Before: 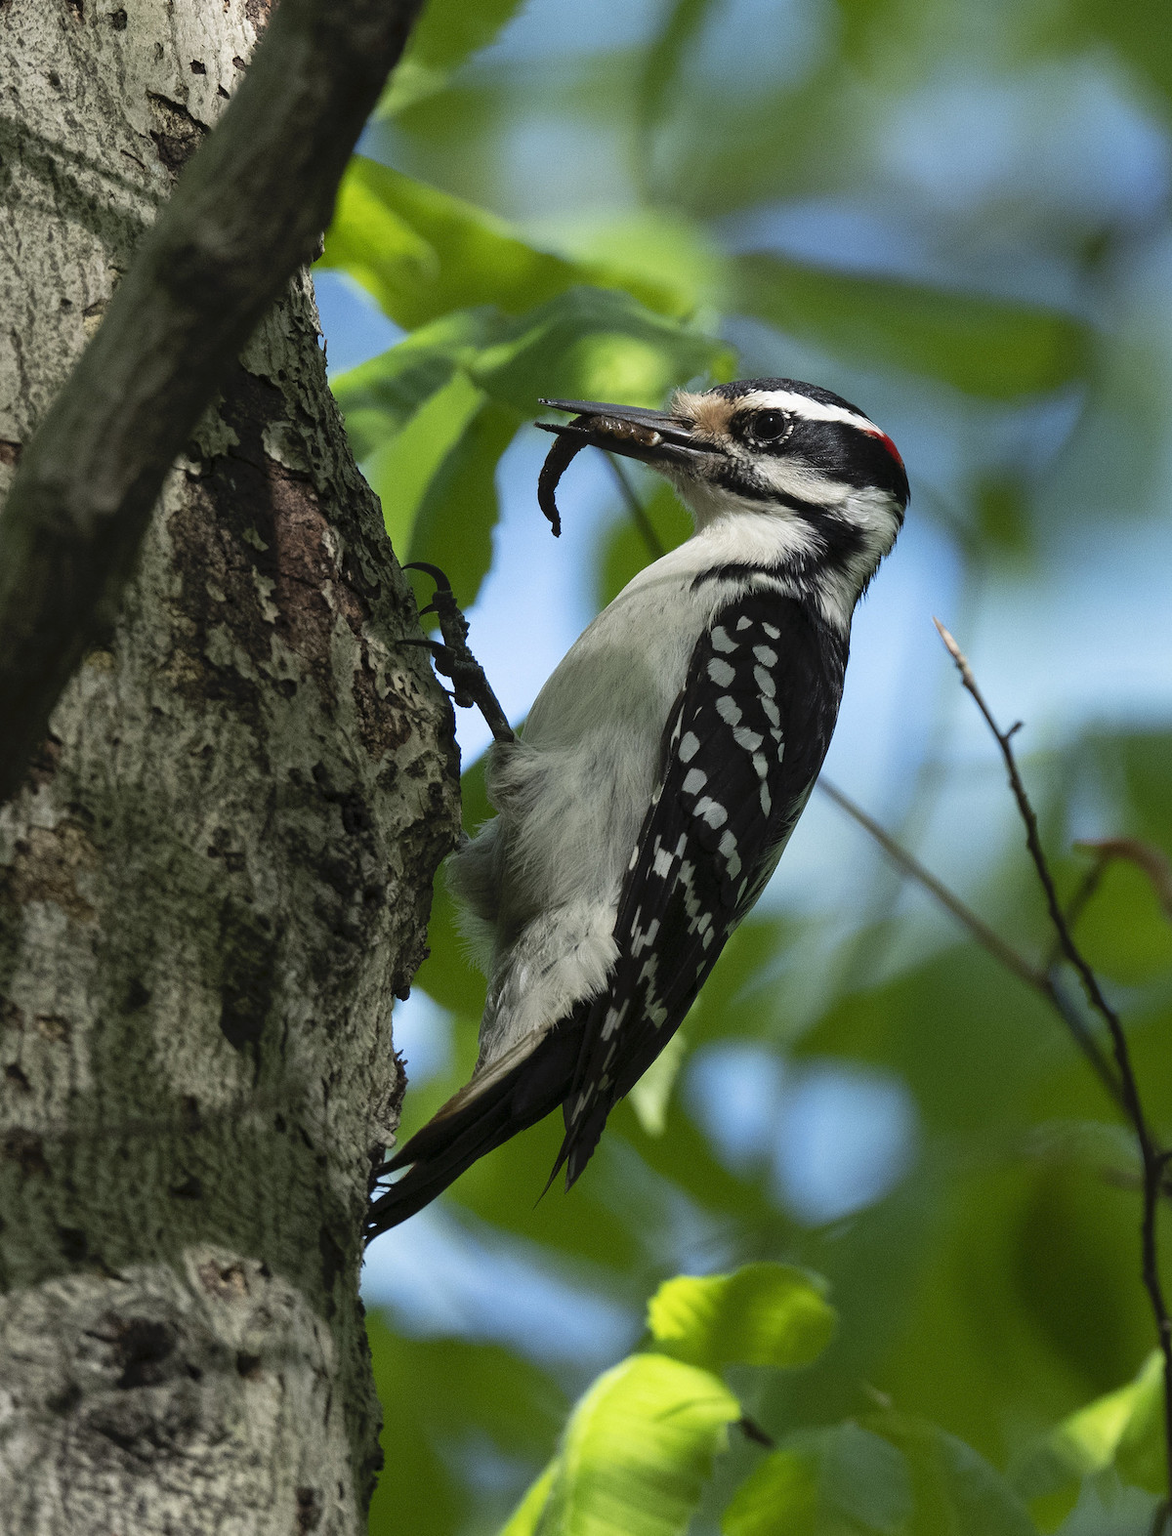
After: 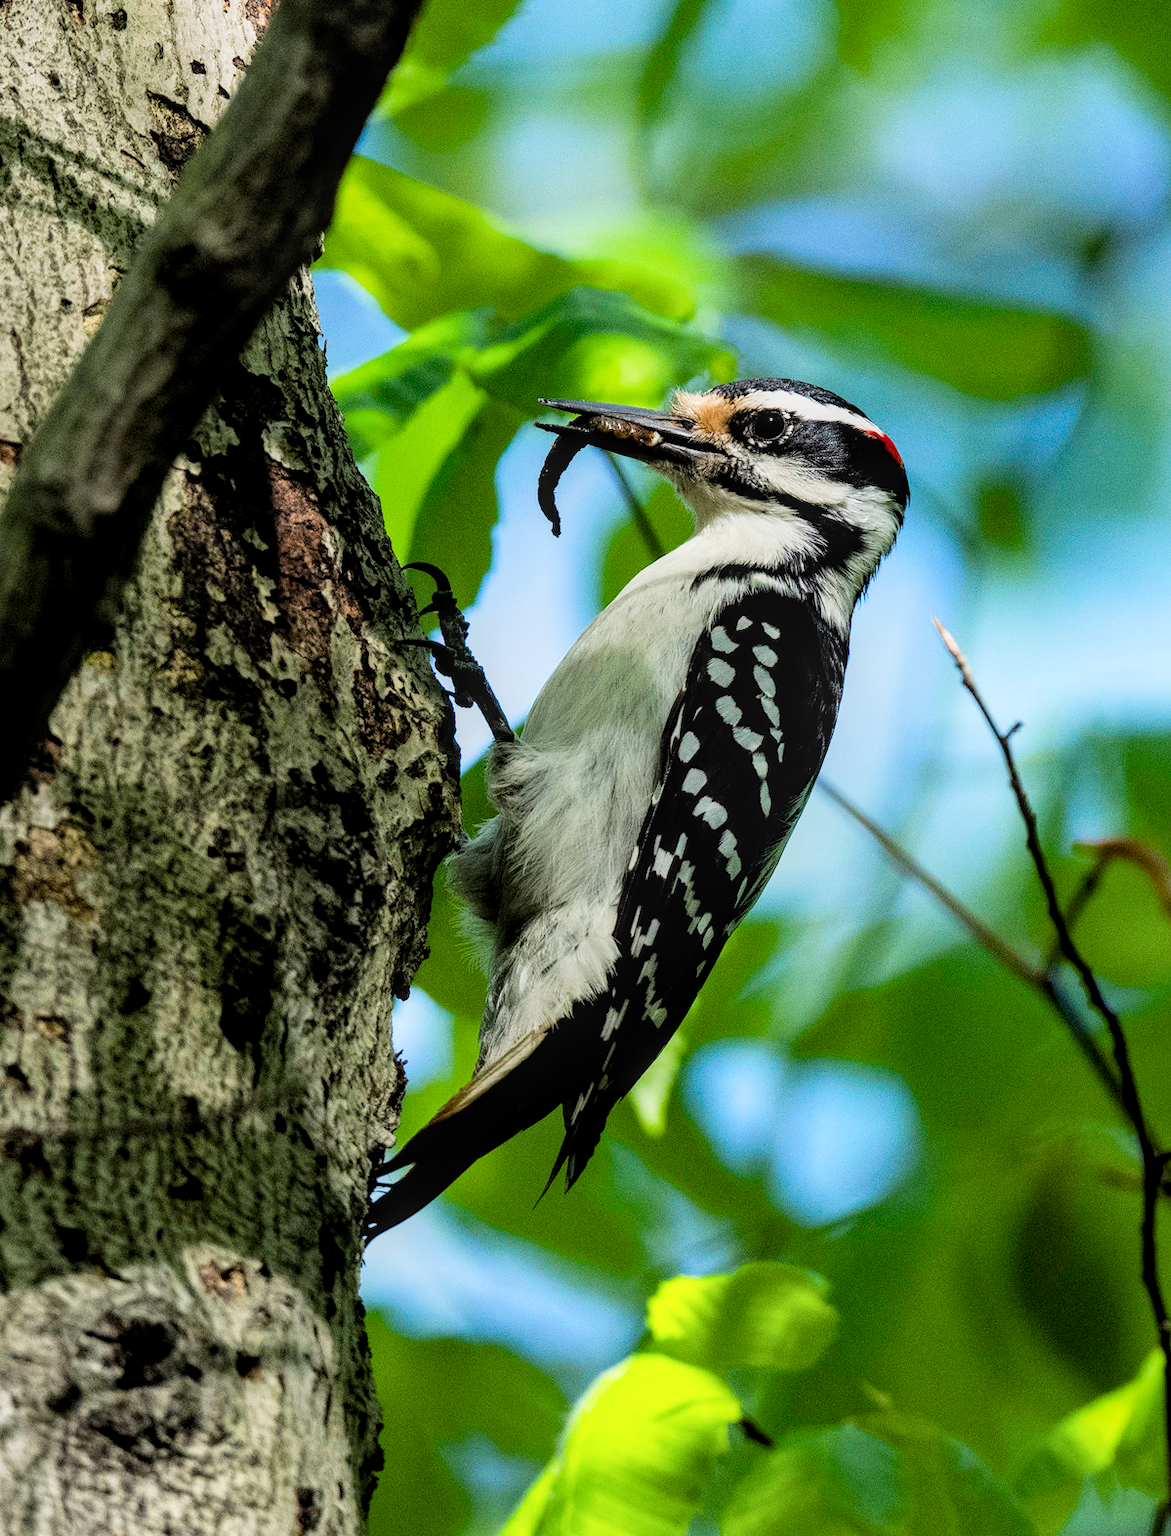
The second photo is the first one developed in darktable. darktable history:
local contrast: on, module defaults
exposure: black level correction 0, exposure 0.9 EV, compensate highlight preservation false
filmic rgb: black relative exposure -5 EV, hardness 2.88, contrast 1.2, highlights saturation mix -30%
color balance rgb: perceptual saturation grading › global saturation 30%, global vibrance 20%
